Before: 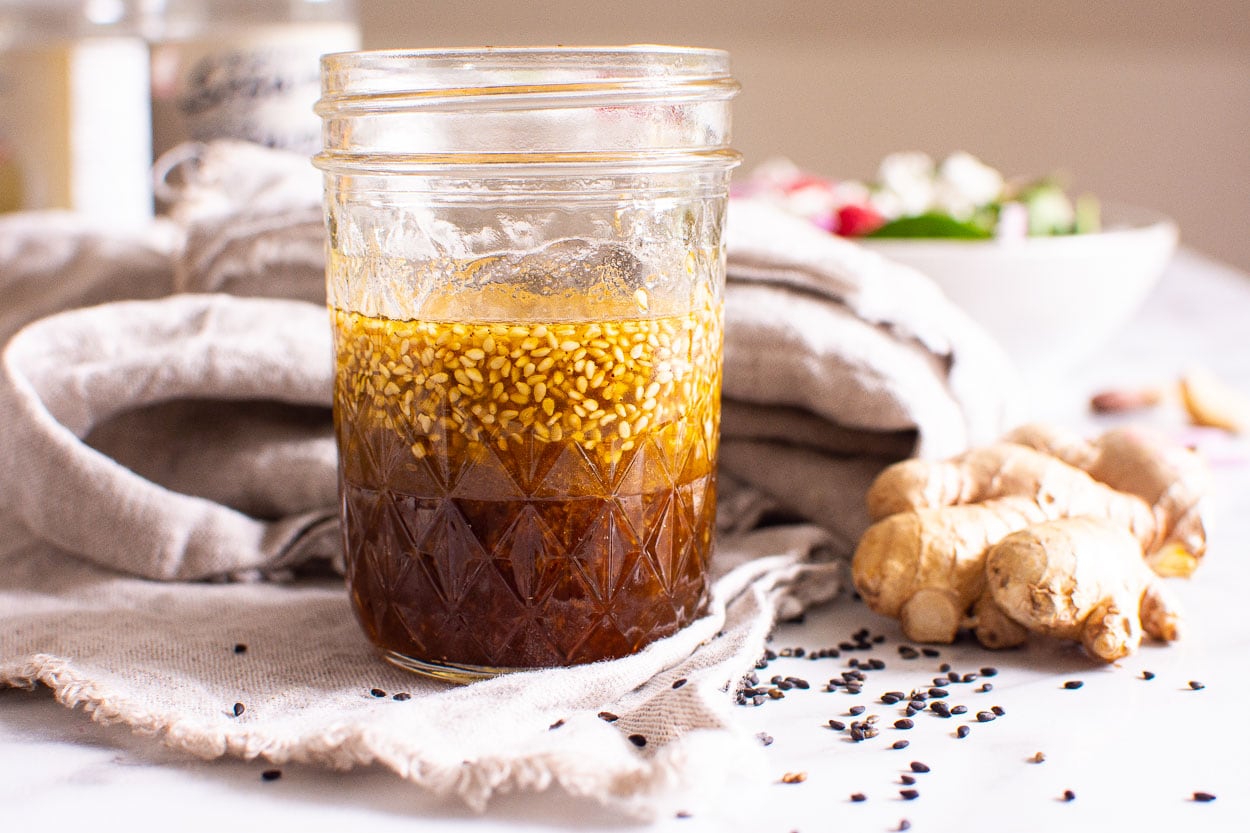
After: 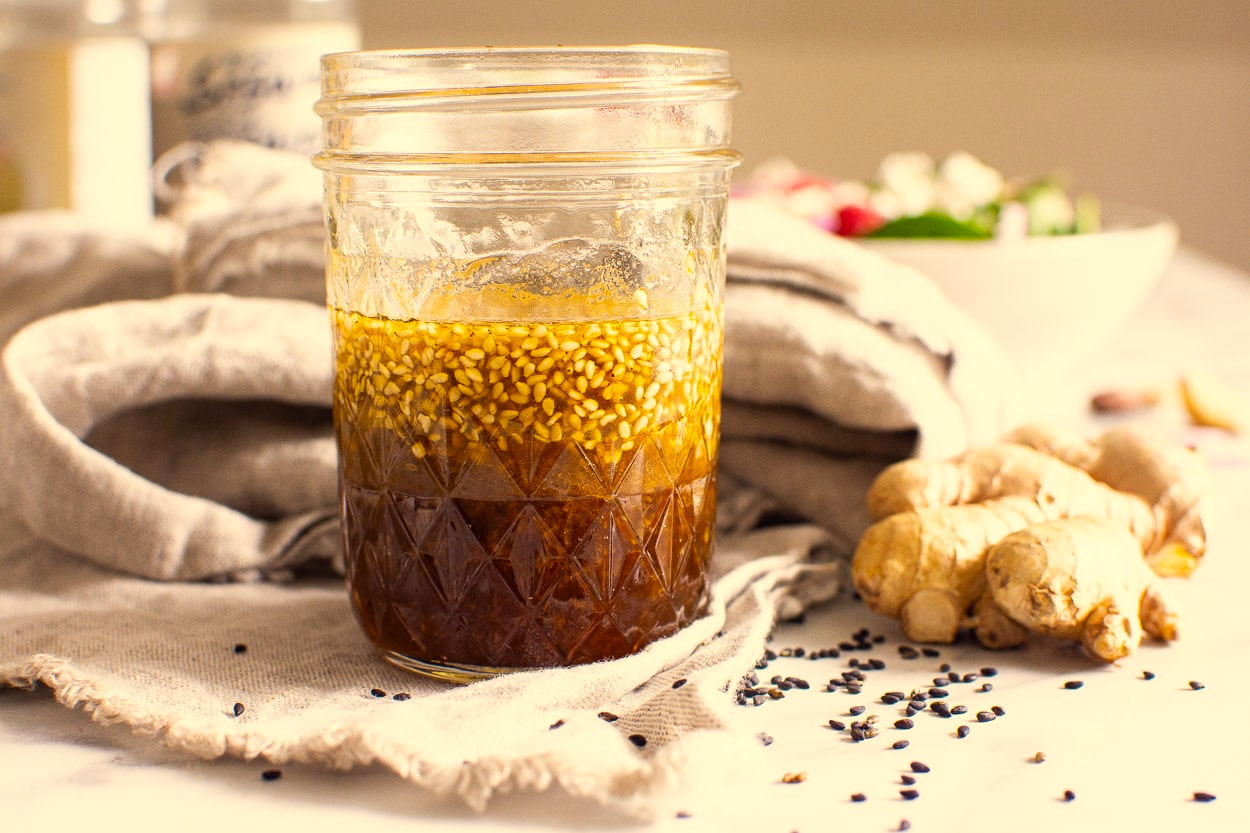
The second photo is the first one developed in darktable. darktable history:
color correction: highlights a* 2.43, highlights b* 22.86
